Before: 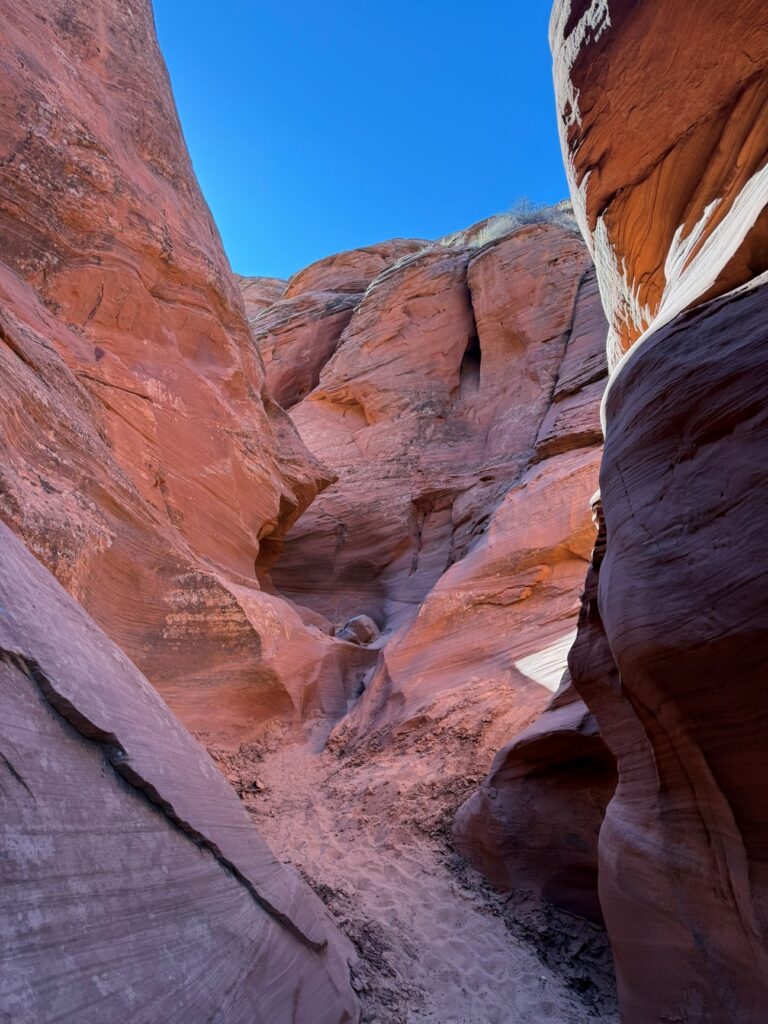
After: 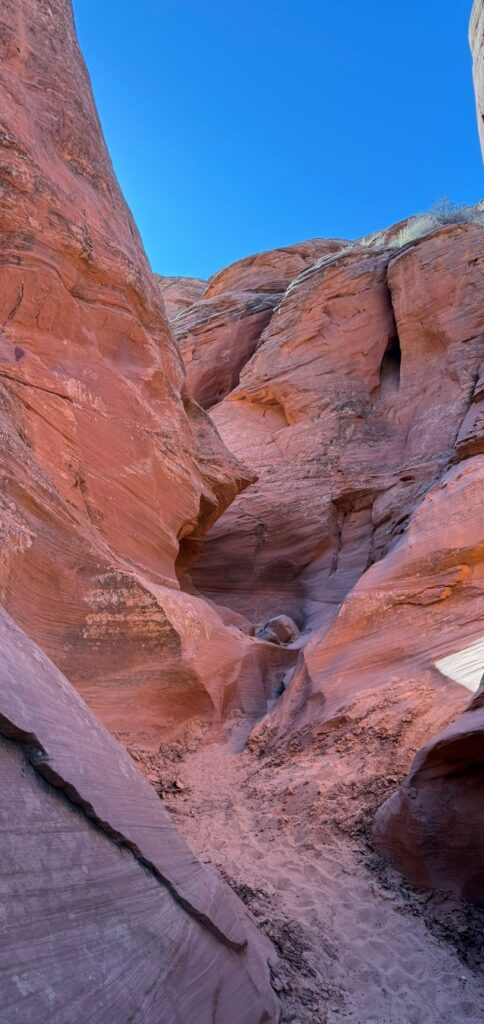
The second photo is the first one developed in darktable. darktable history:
crop: left 10.532%, right 26.356%
